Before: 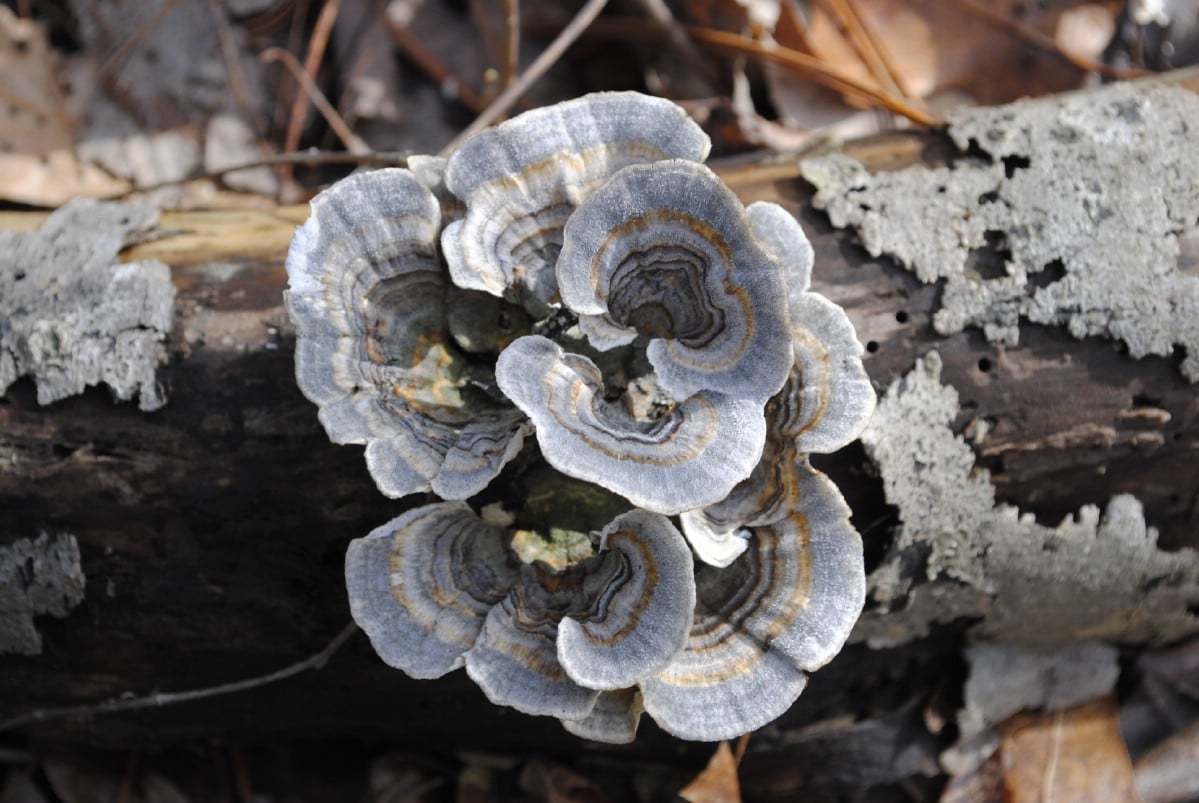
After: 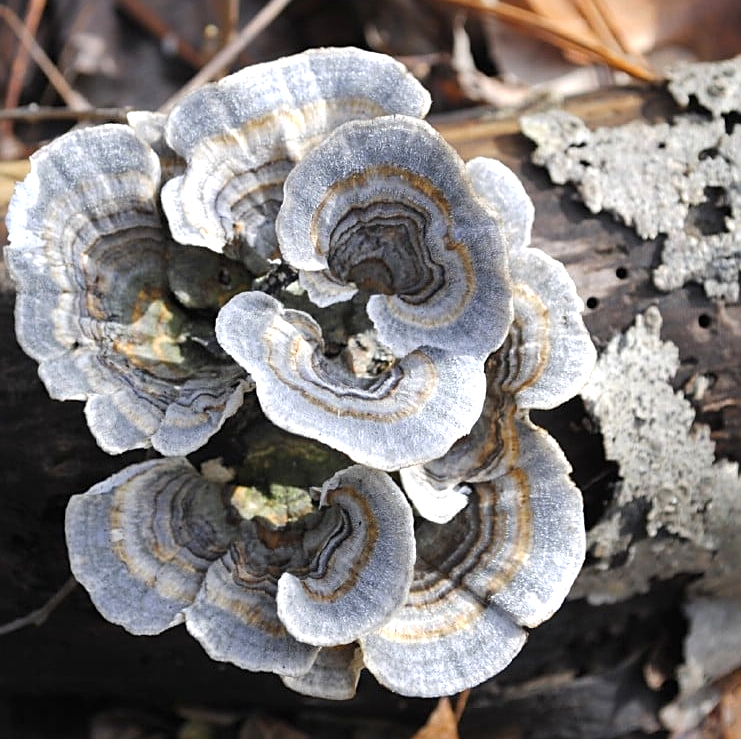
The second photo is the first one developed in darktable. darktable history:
exposure: exposure 0.483 EV, compensate exposure bias true, compensate highlight preservation false
crop and rotate: left 23.355%, top 5.639%, right 14.774%, bottom 2.253%
sharpen: on, module defaults
